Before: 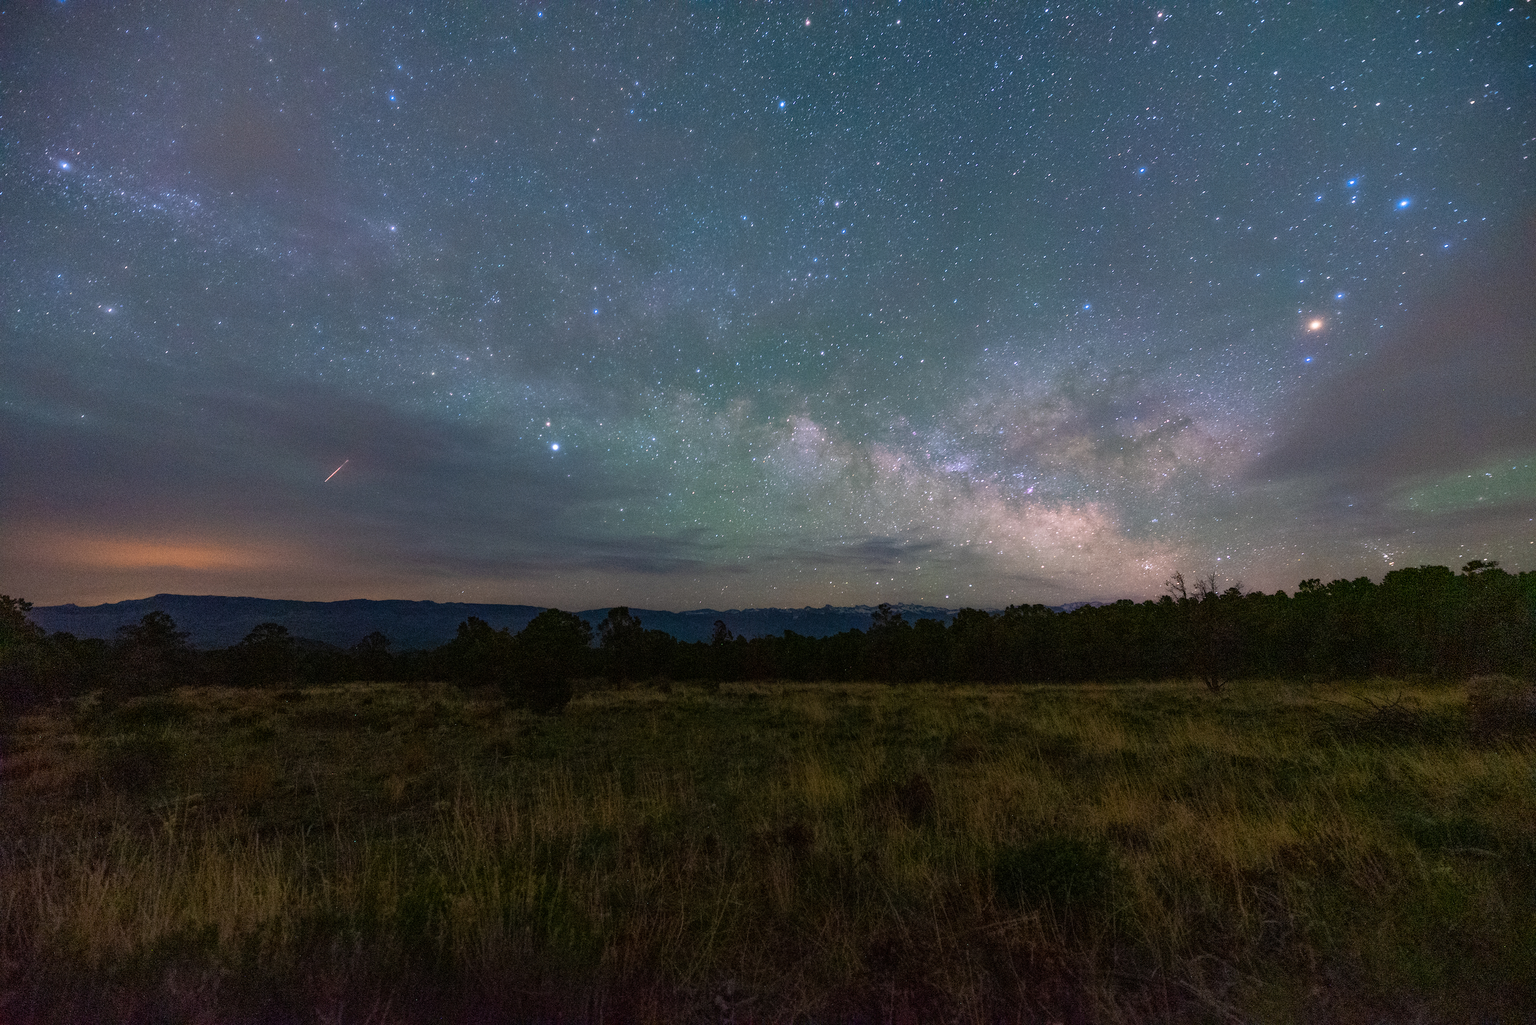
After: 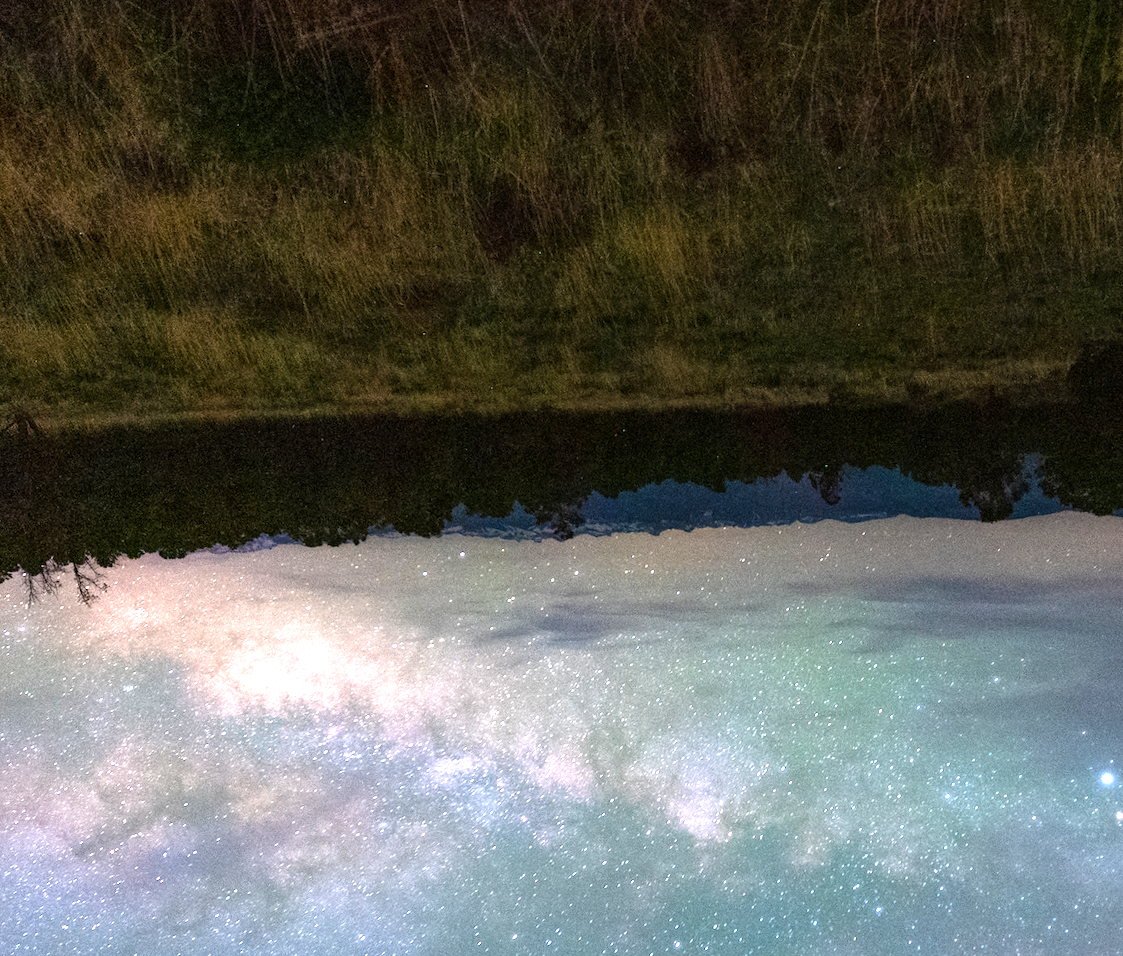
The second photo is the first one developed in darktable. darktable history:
orientation "rotate by 180 degrees": orientation rotate 180°
rotate and perspective: rotation -1.75°, automatic cropping off
exposure: exposure 1.061 EV
tone equalizer "contrast tone curve: soft": -8 EV -0.417 EV, -7 EV -0.389 EV, -6 EV -0.333 EV, -5 EV -0.222 EV, -3 EV 0.222 EV, -2 EV 0.333 EV, -1 EV 0.389 EV, +0 EV 0.417 EV, edges refinement/feathering 500, mask exposure compensation -1.57 EV, preserve details no
crop: left 20.248%, top 10.86%, right 35.675%, bottom 34.321%
